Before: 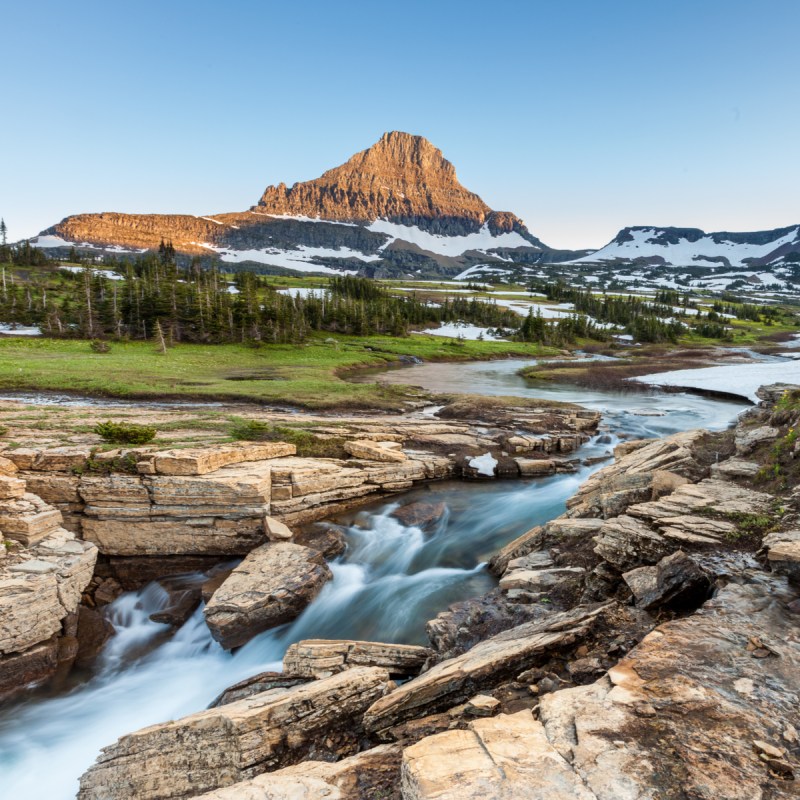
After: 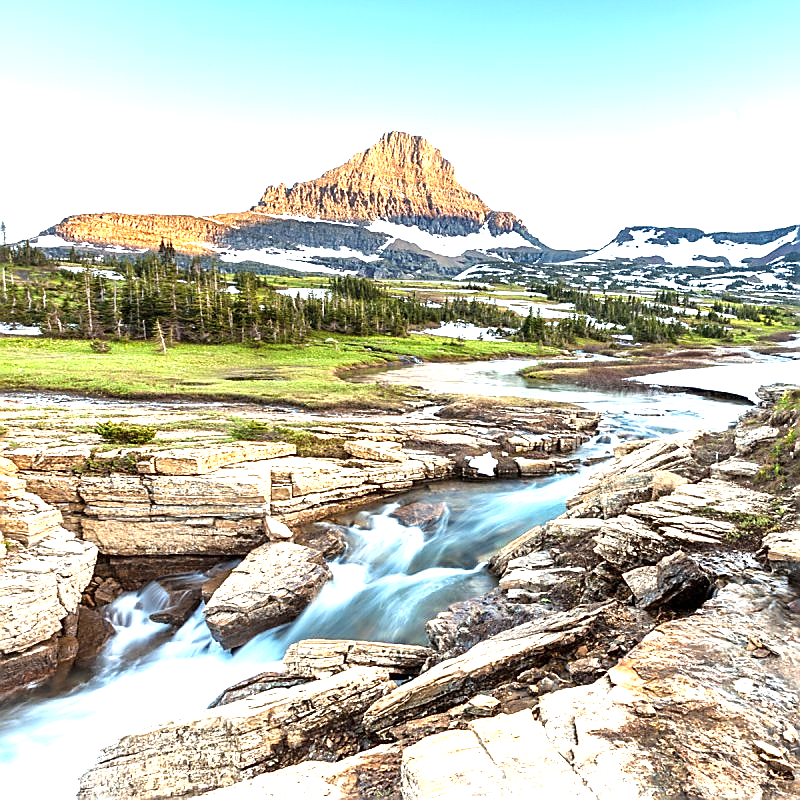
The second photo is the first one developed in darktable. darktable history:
local contrast: mode bilateral grid, contrast 19, coarseness 51, detail 119%, midtone range 0.2
sharpen: radius 1.367, amount 1.249, threshold 0.769
exposure: black level correction 0, exposure 1.469 EV, compensate exposure bias true, compensate highlight preservation false
